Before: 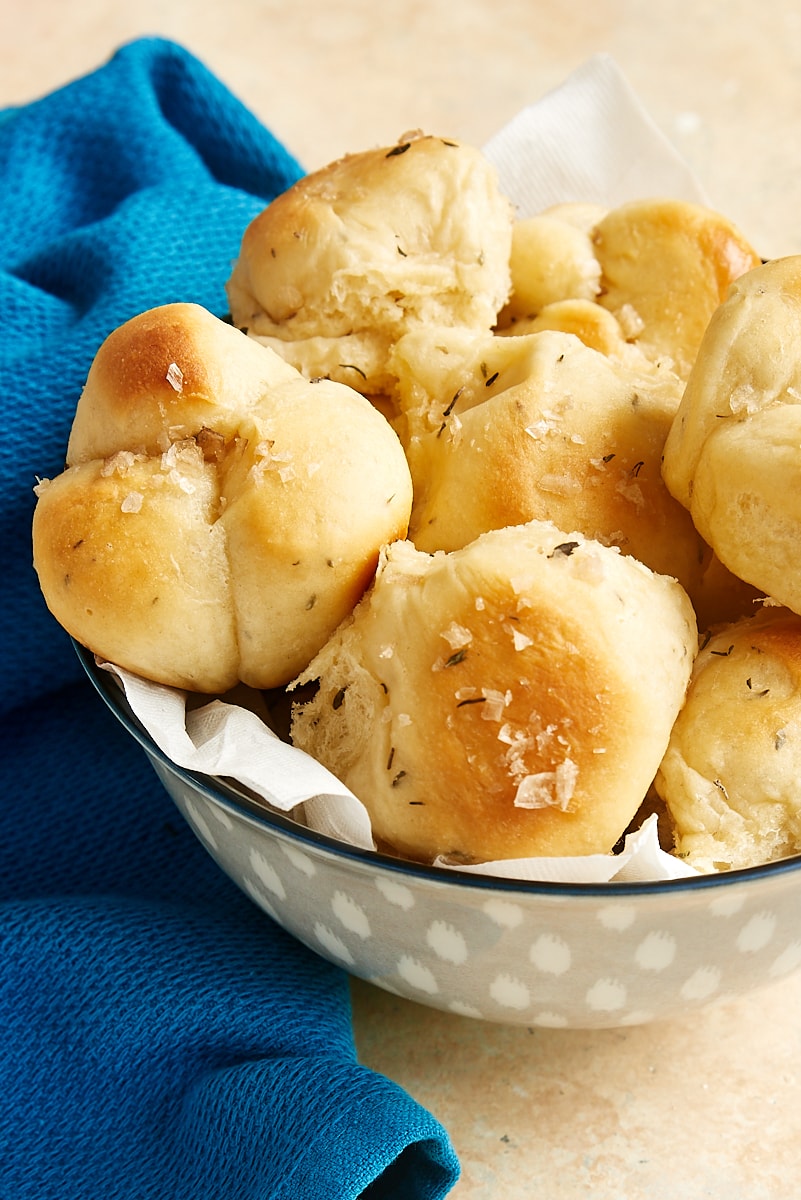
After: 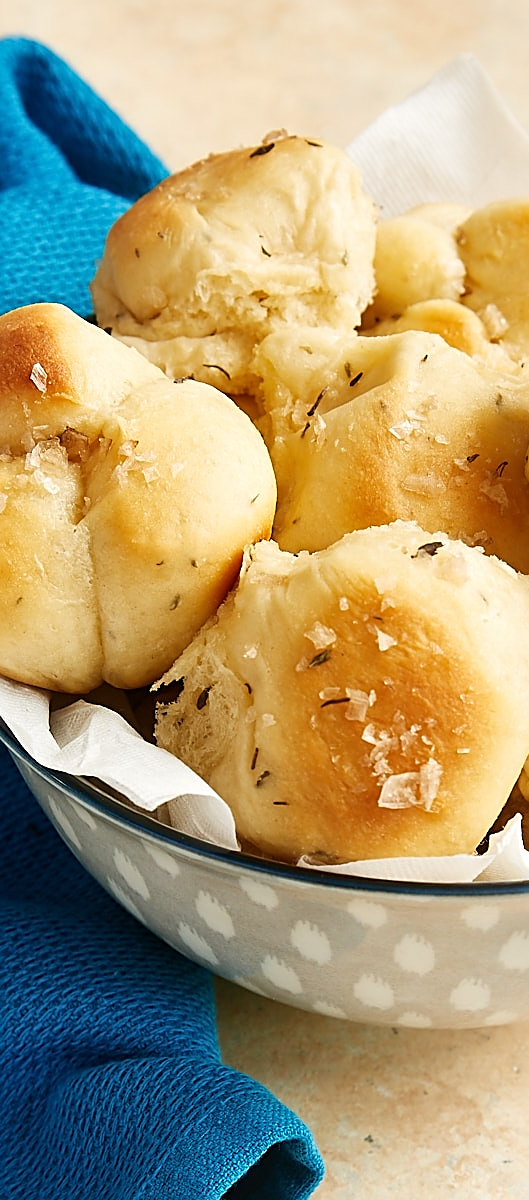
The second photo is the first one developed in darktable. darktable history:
crop: left 16.99%, right 16.894%
sharpen: on, module defaults
